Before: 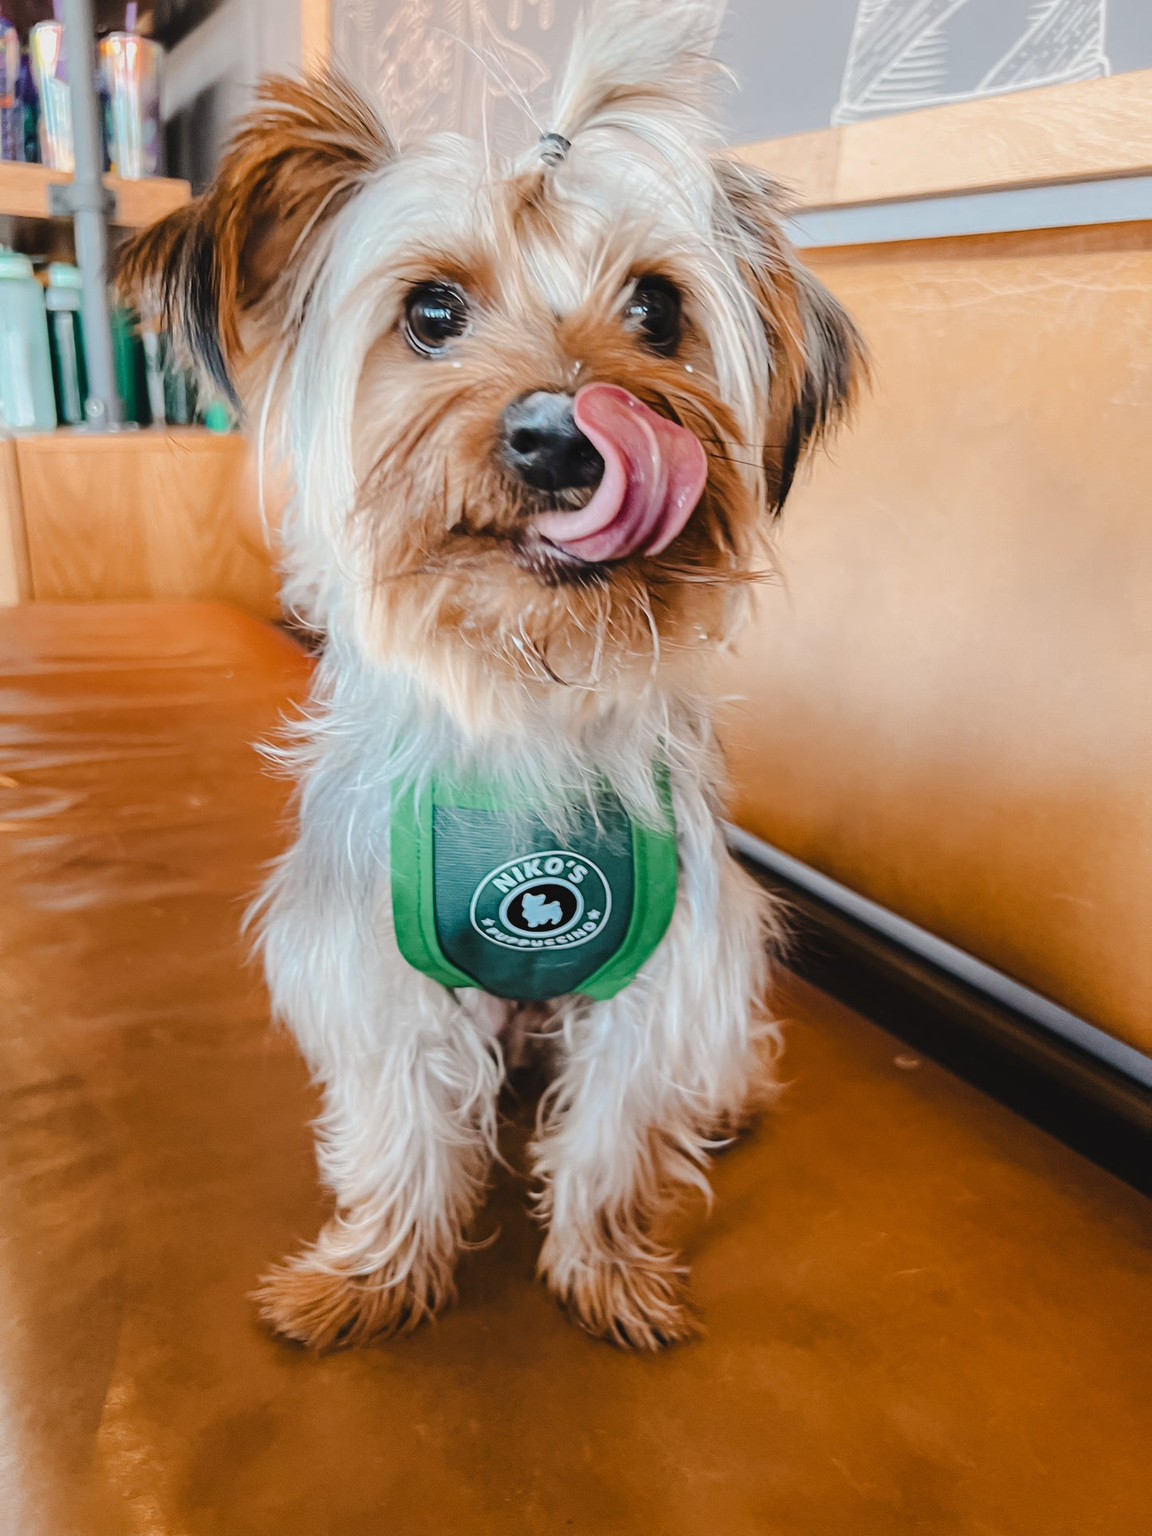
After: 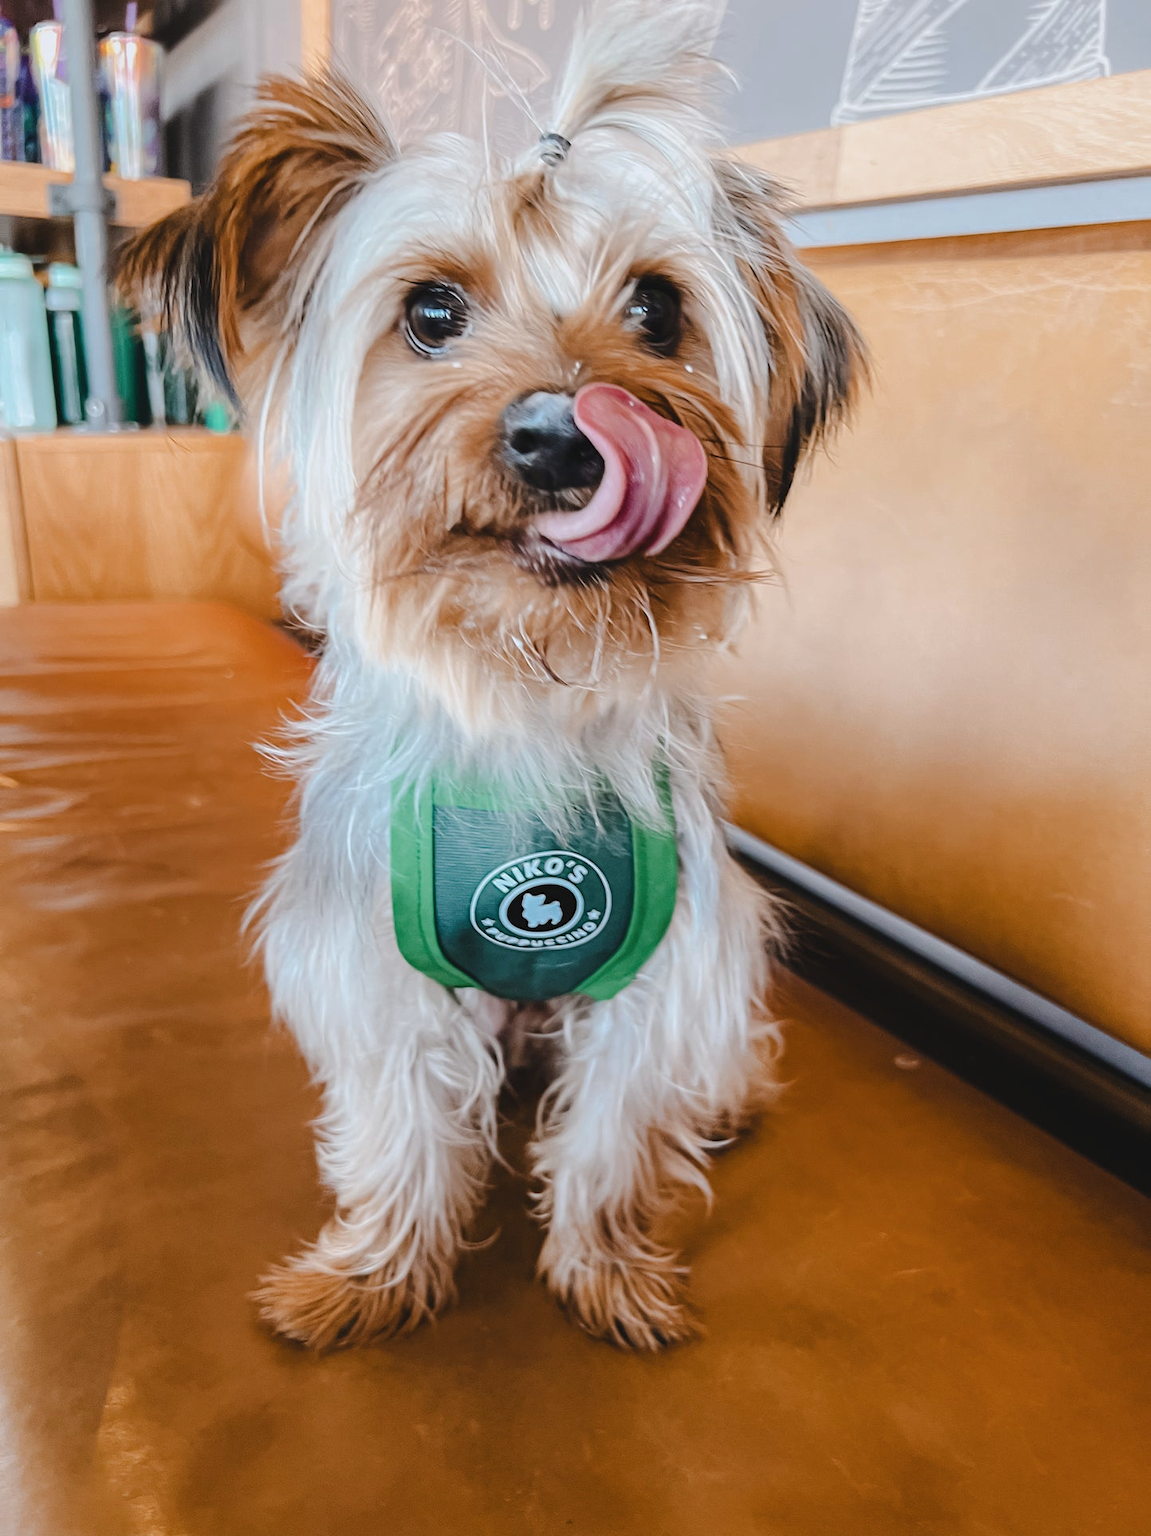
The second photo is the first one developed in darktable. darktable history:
white balance: red 0.98, blue 1.034
fill light: on, module defaults
contrast brightness saturation: contrast 0.01, saturation -0.05
